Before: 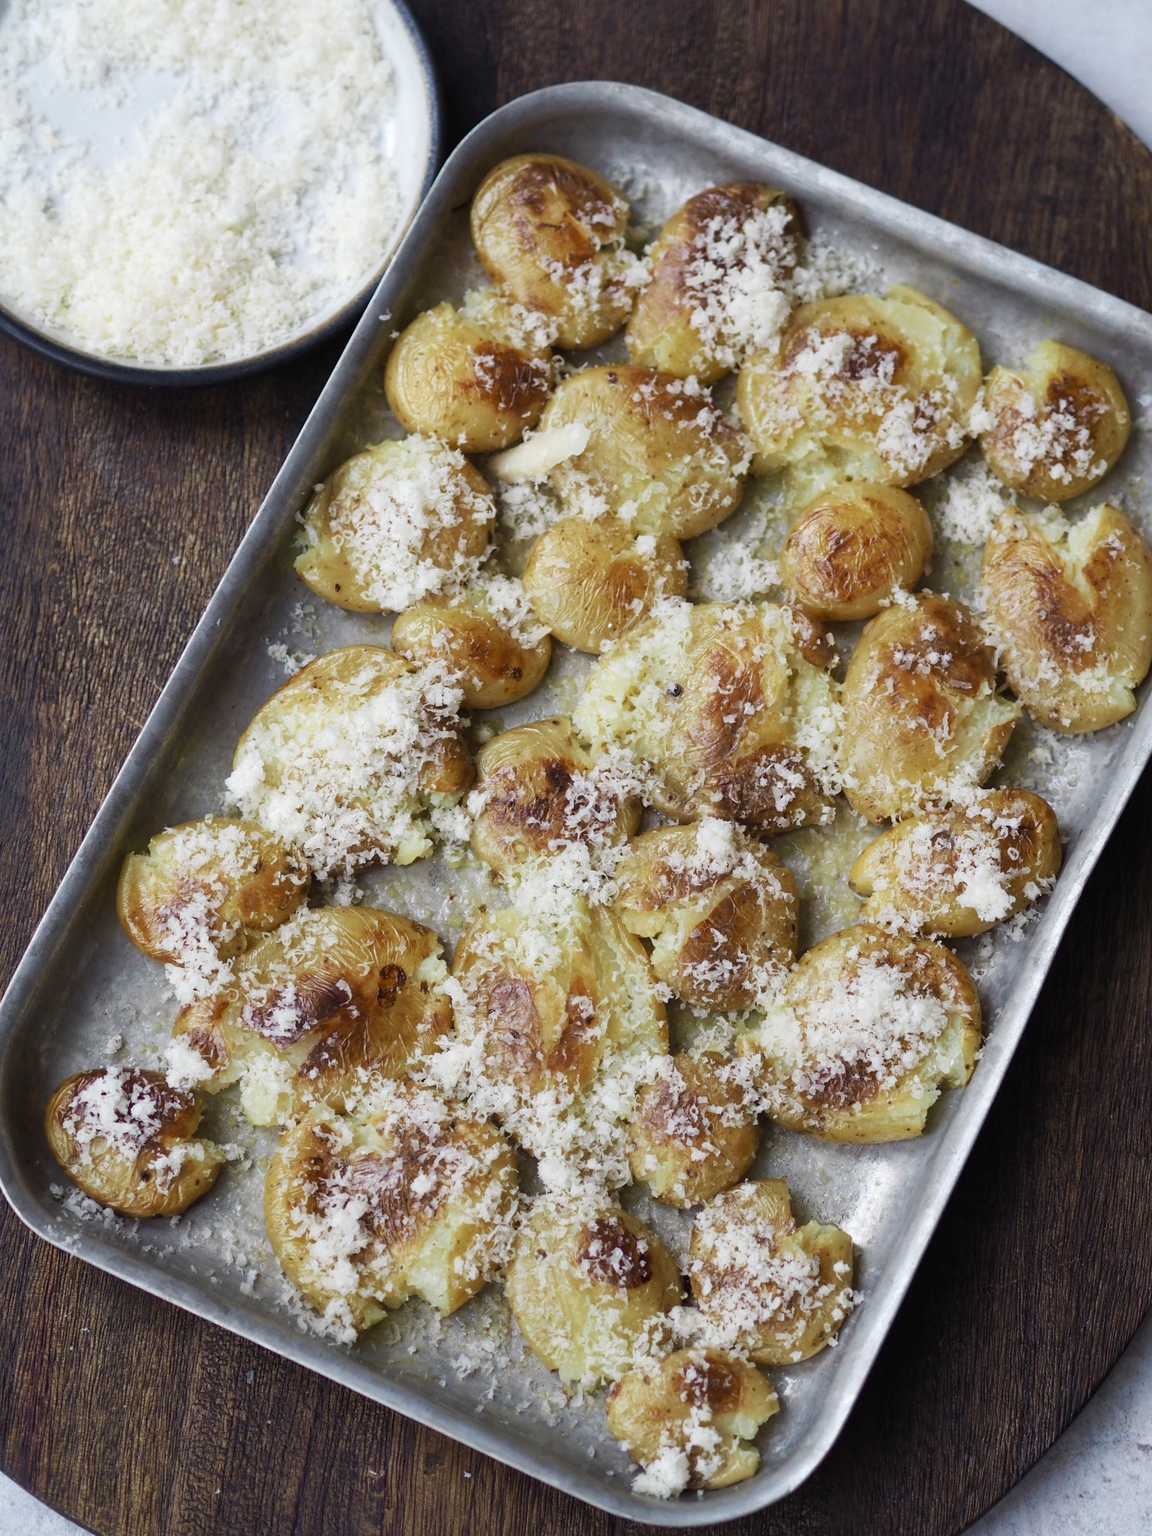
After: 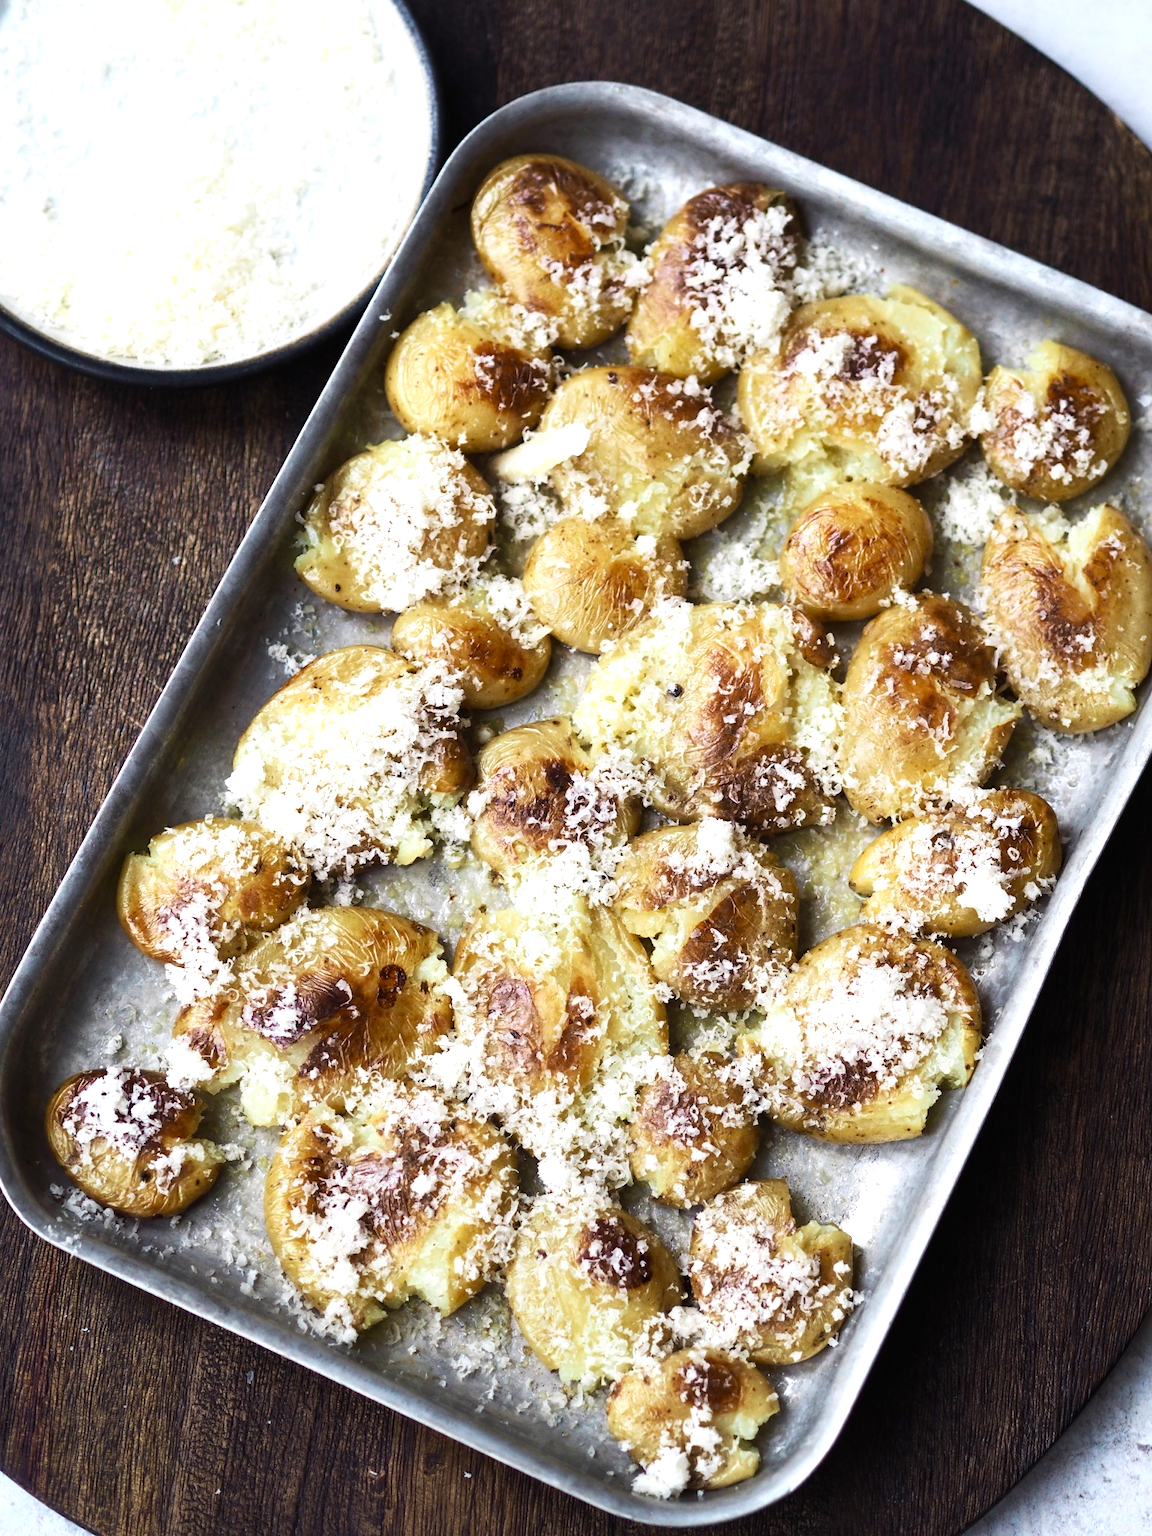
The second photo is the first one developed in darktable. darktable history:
tone equalizer: -8 EV -0.75 EV, -7 EV -0.7 EV, -6 EV -0.6 EV, -5 EV -0.4 EV, -3 EV 0.4 EV, -2 EV 0.6 EV, -1 EV 0.7 EV, +0 EV 0.75 EV, edges refinement/feathering 500, mask exposure compensation -1.57 EV, preserve details no
shadows and highlights: shadows 0, highlights 40
